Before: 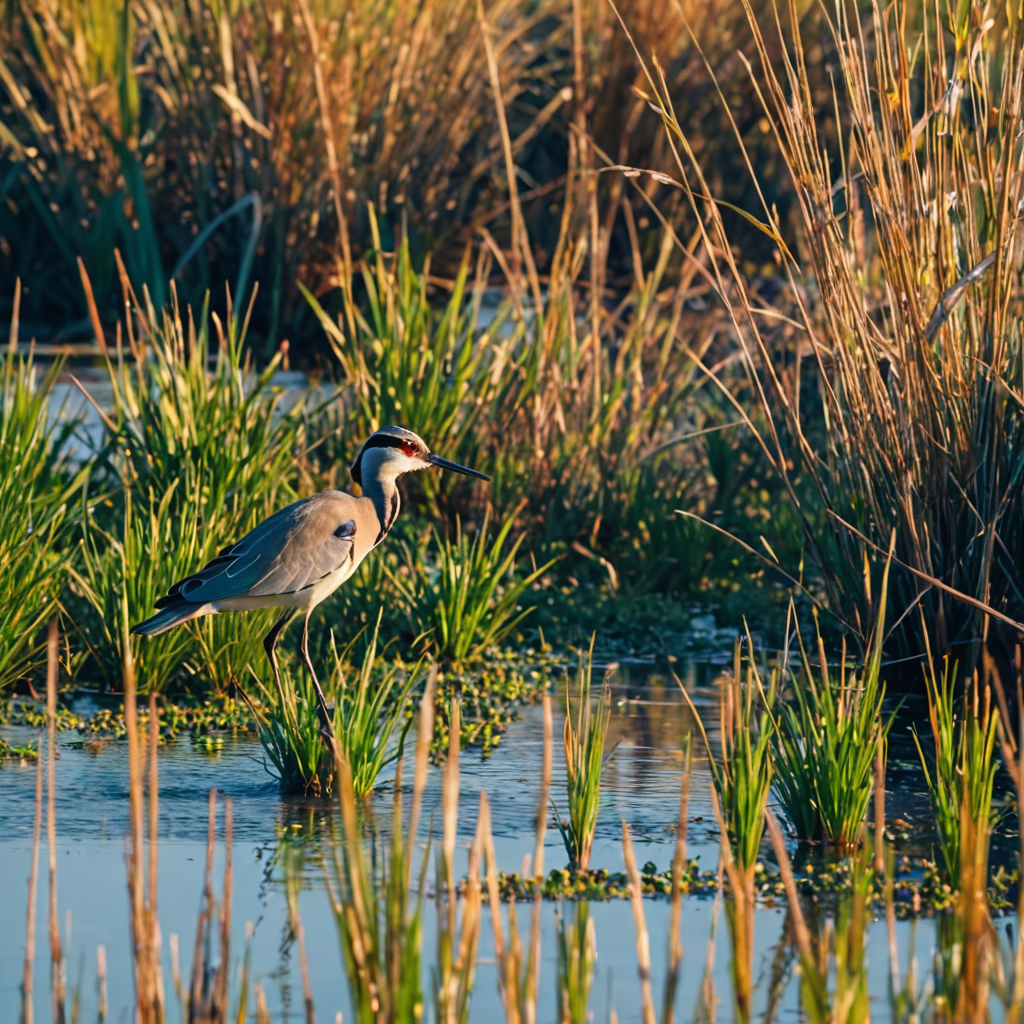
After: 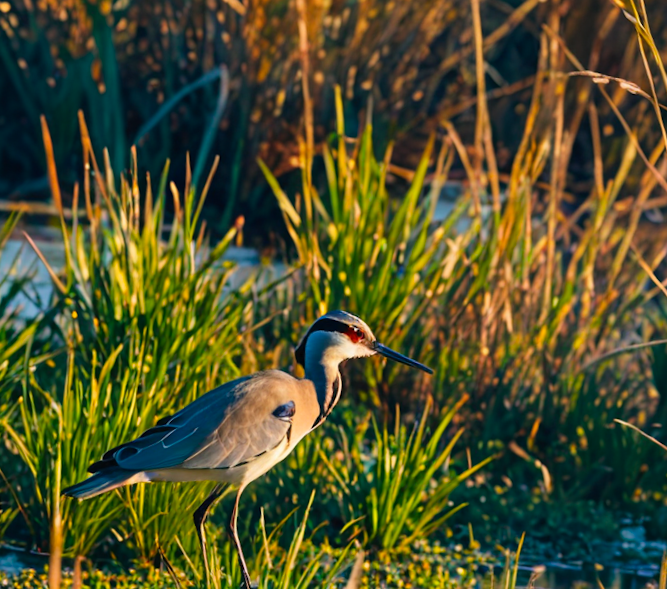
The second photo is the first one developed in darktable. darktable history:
crop and rotate: angle -4.96°, left 2.245%, top 7.049%, right 27.172%, bottom 30.612%
color balance rgb: linear chroma grading › global chroma 19.464%, perceptual saturation grading › global saturation 0.772%, global vibrance 20%
